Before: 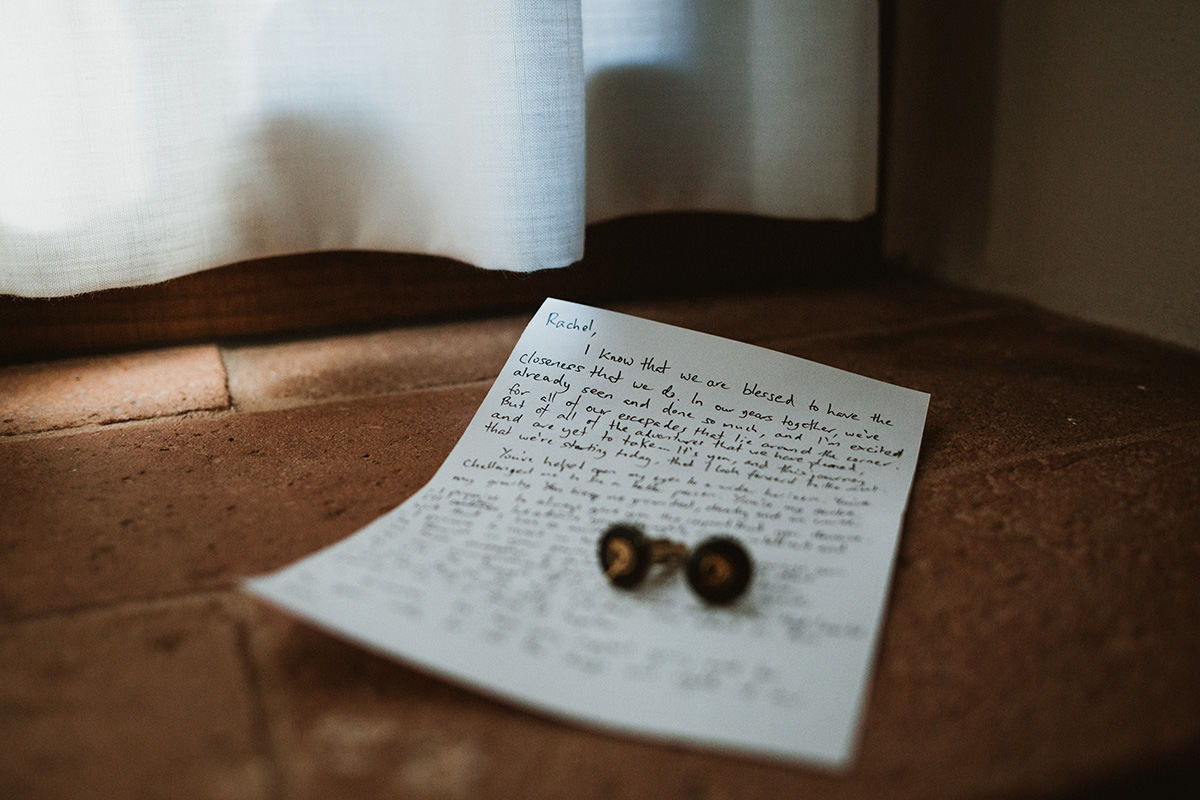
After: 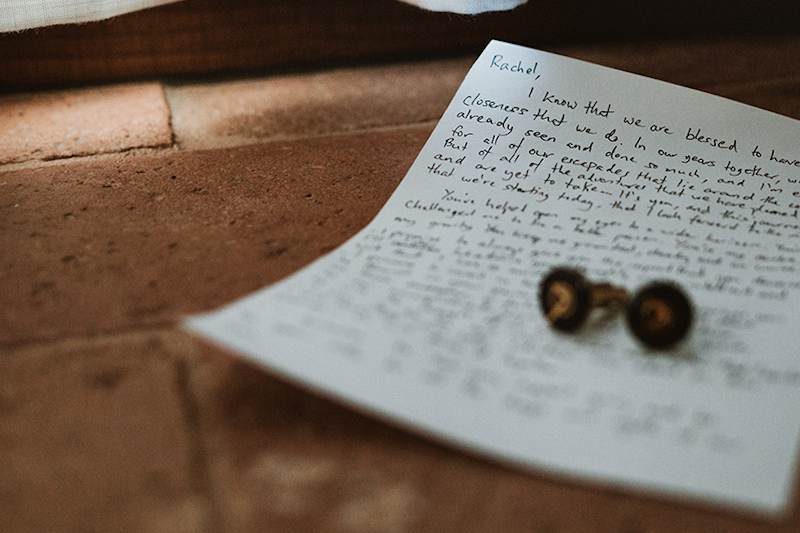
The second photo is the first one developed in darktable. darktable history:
crop and rotate: angle -0.82°, left 3.85%, top 31.828%, right 27.992%
shadows and highlights: soften with gaussian
